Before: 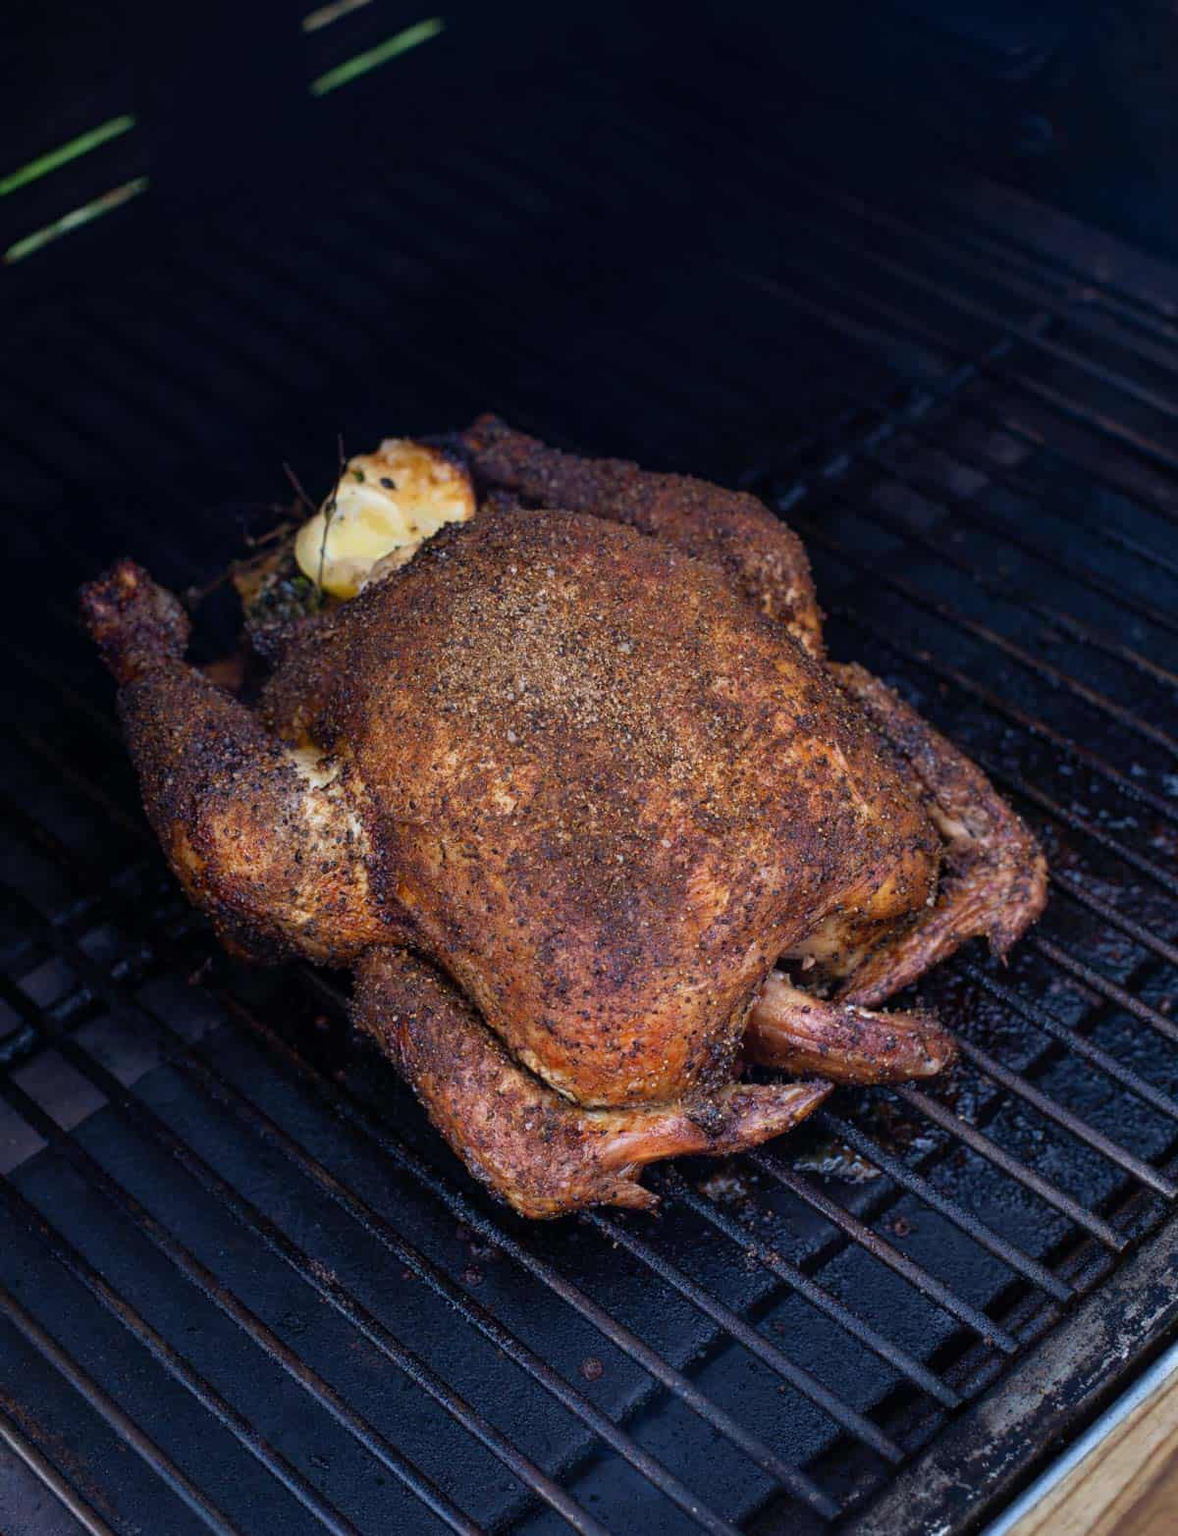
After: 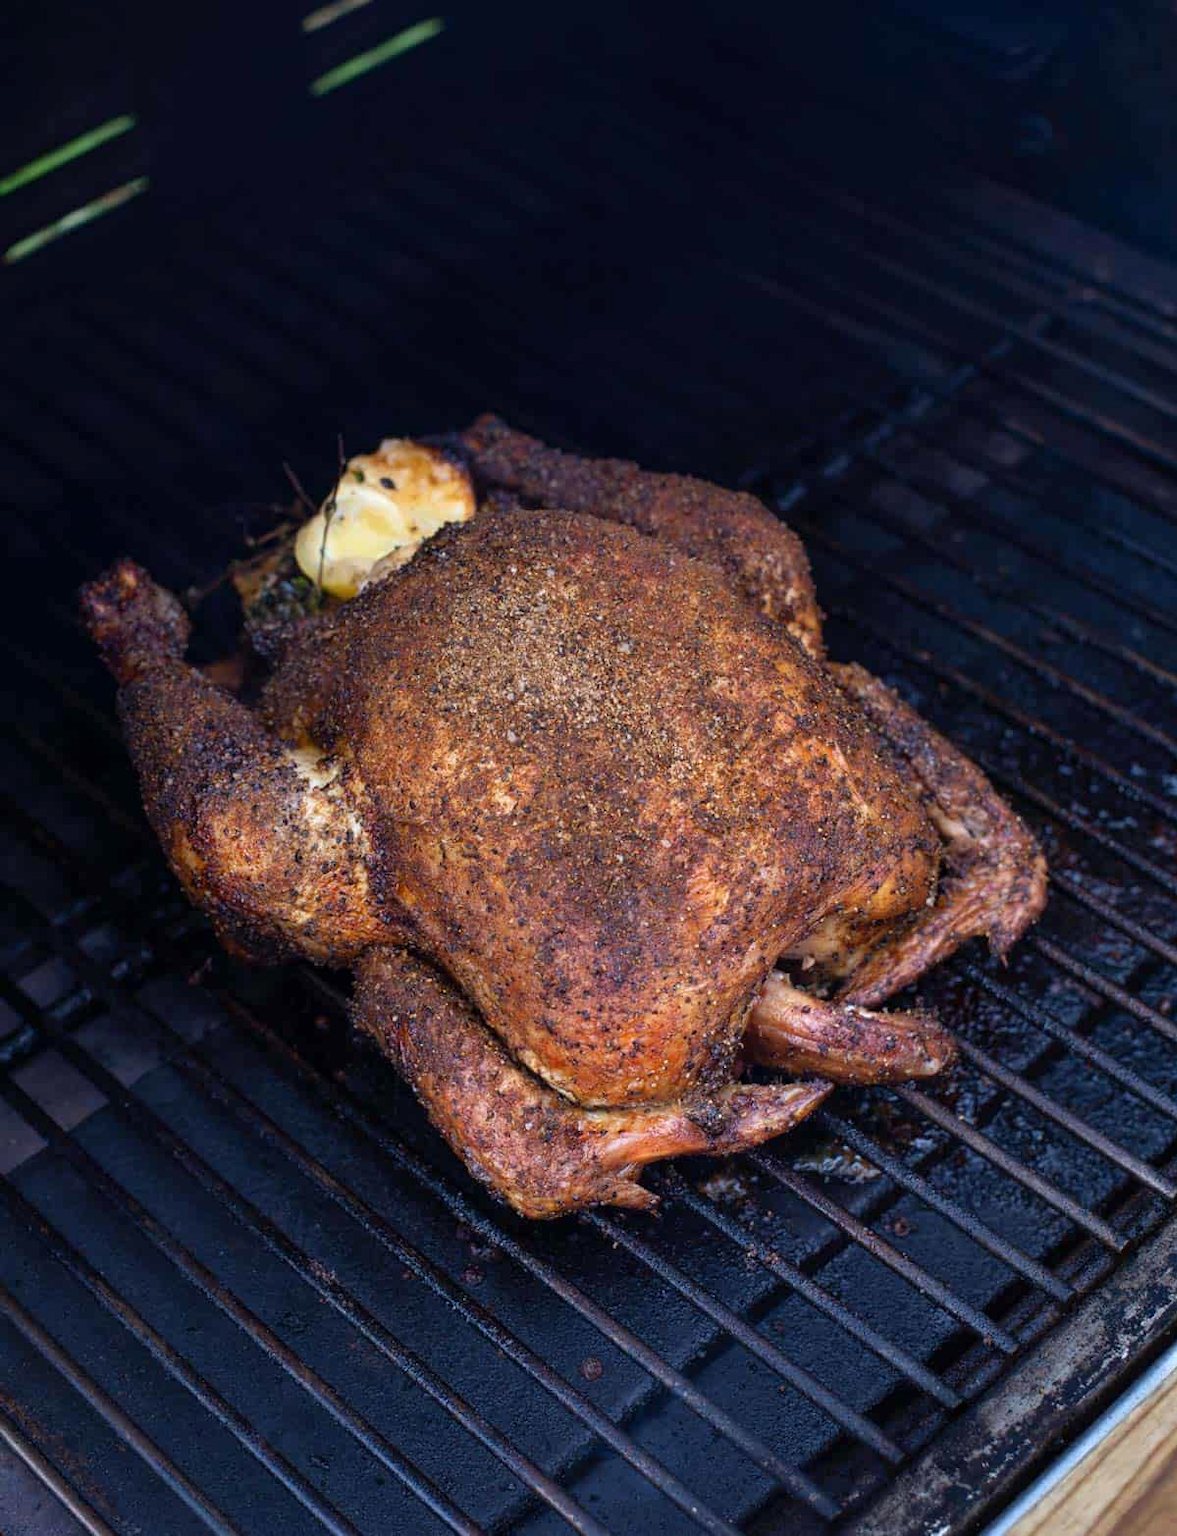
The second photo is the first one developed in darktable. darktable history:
exposure: exposure 0.291 EV, compensate highlight preservation false
